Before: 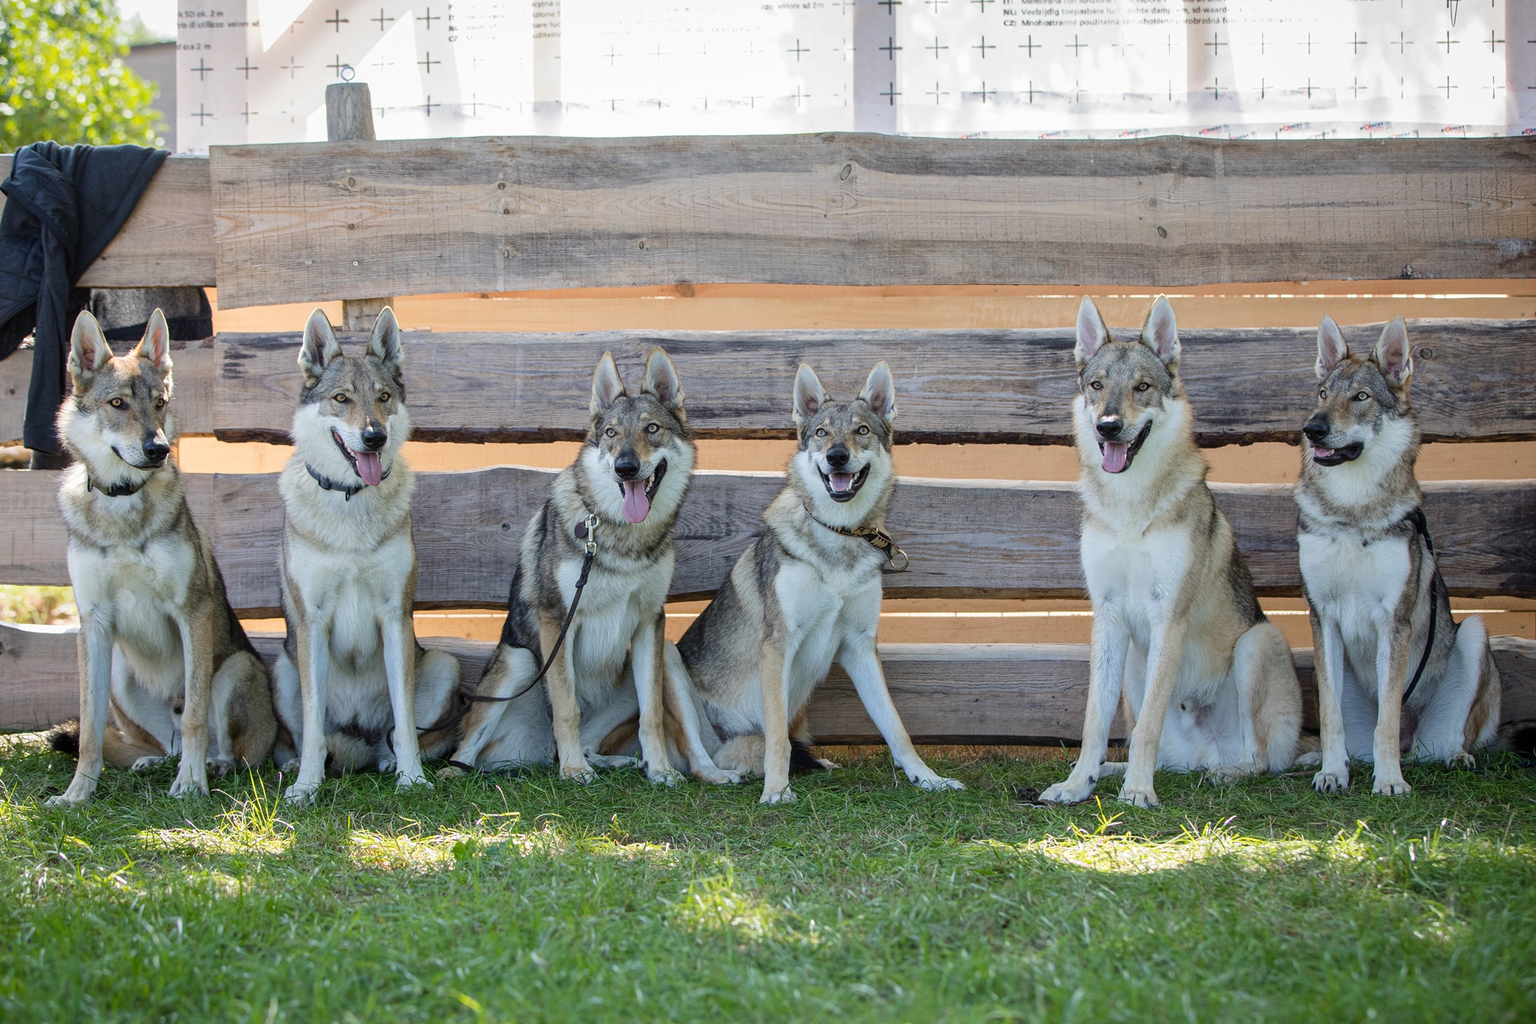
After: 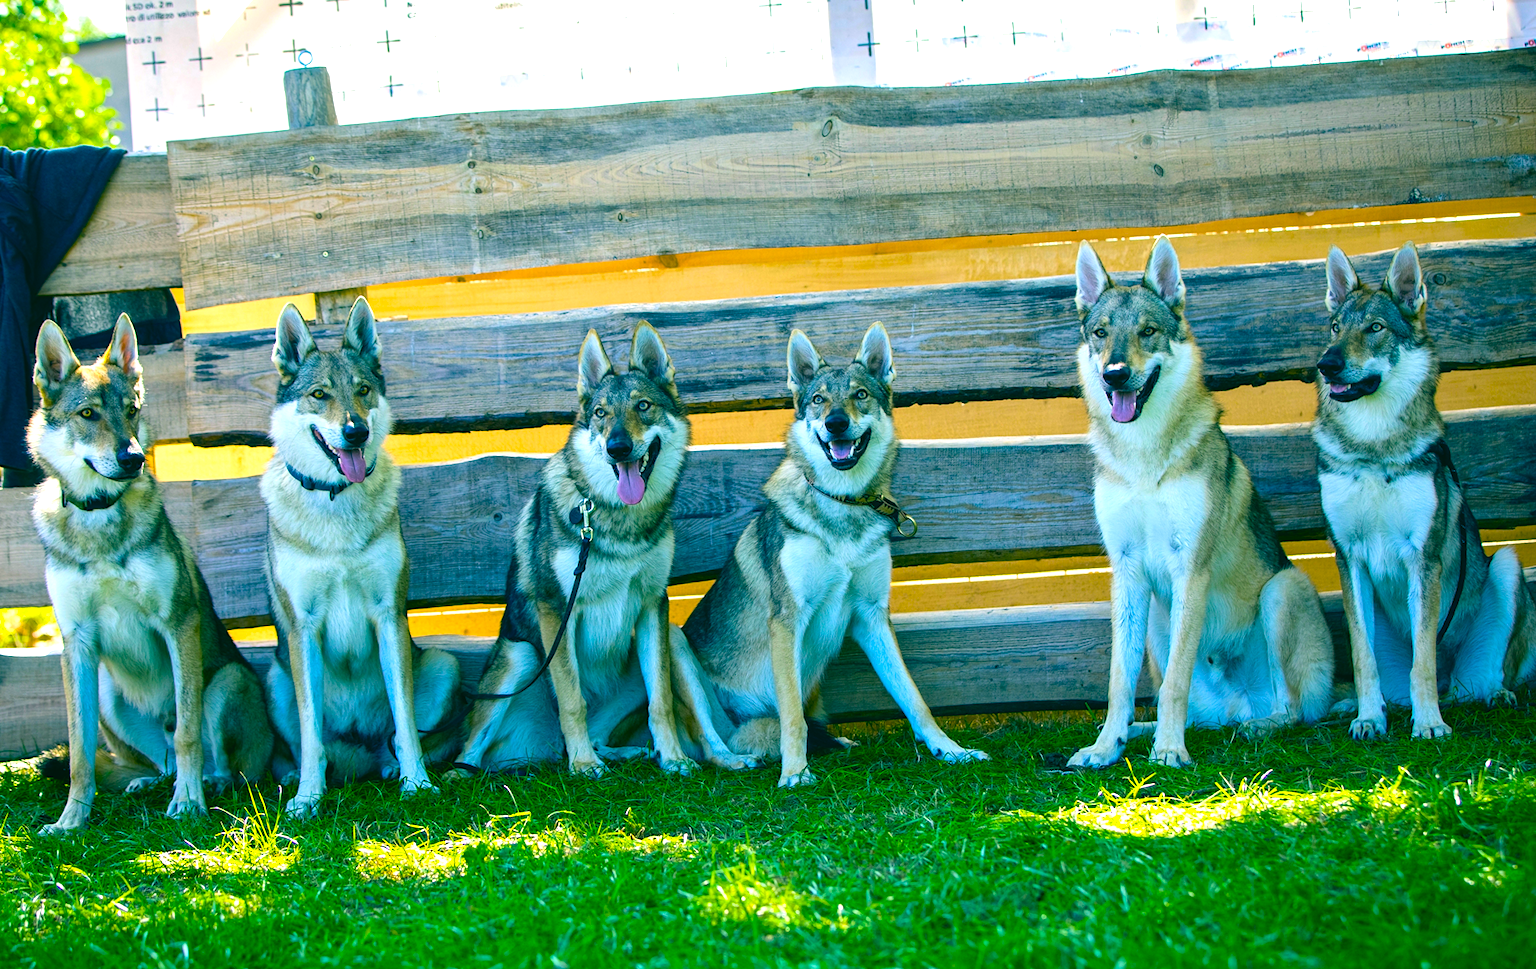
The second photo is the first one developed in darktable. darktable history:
rotate and perspective: rotation -3.52°, crop left 0.036, crop right 0.964, crop top 0.081, crop bottom 0.919
white balance: red 0.931, blue 1.11
color balance rgb: linear chroma grading › shadows -40%, linear chroma grading › highlights 40%, linear chroma grading › global chroma 45%, linear chroma grading › mid-tones -30%, perceptual saturation grading › global saturation 55%, perceptual saturation grading › highlights -50%, perceptual saturation grading › mid-tones 40%, perceptual saturation grading › shadows 30%, perceptual brilliance grading › global brilliance 20%, perceptual brilliance grading › shadows -40%, global vibrance 35%
color correction: highlights a* 1.83, highlights b* 34.02, shadows a* -36.68, shadows b* -5.48
